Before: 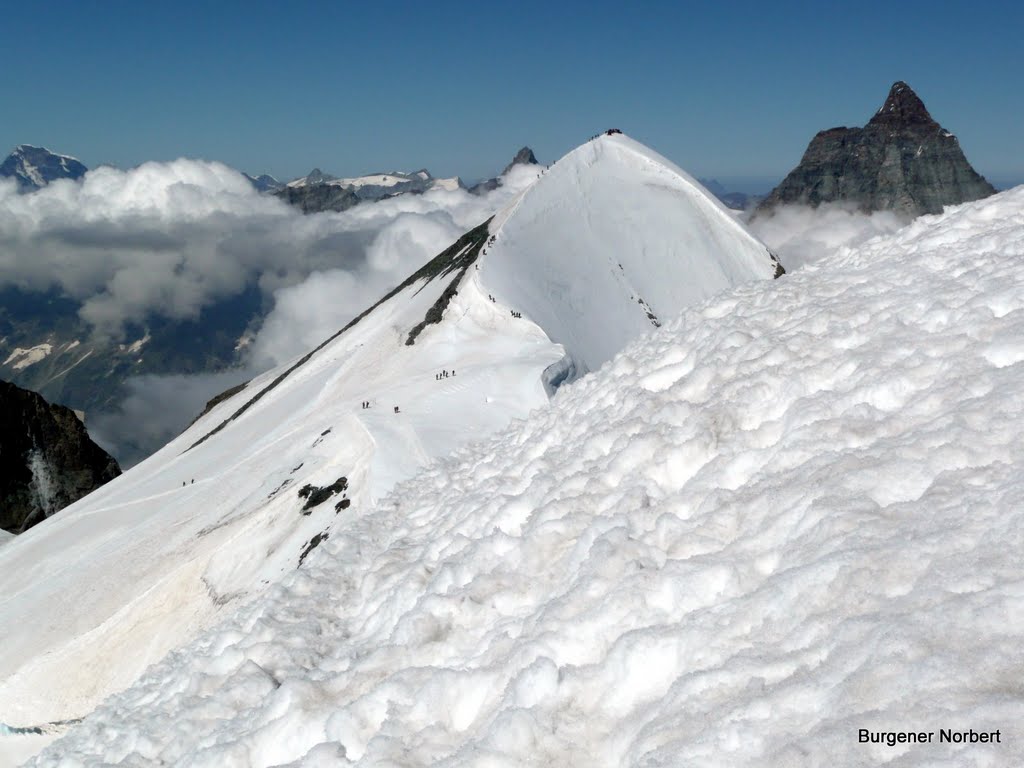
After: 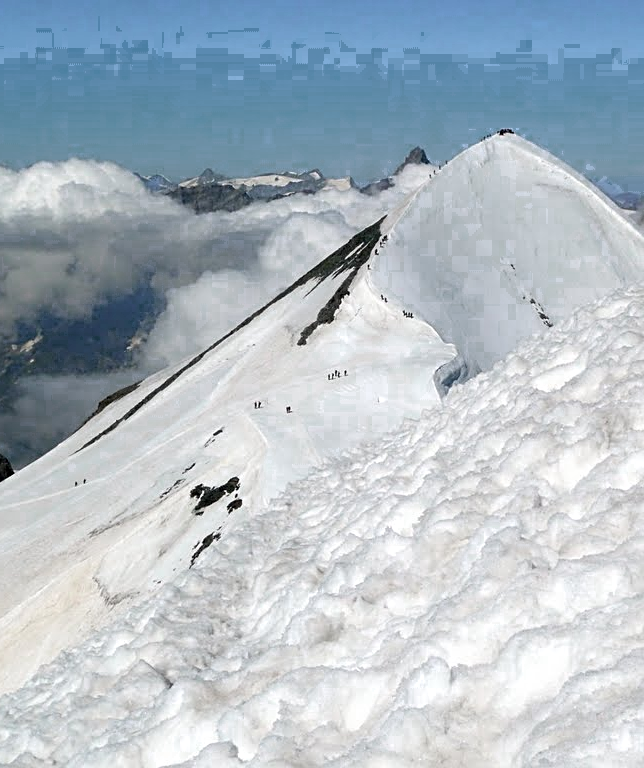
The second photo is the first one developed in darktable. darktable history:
color zones: curves: ch0 [(0.203, 0.433) (0.607, 0.517) (0.697, 0.696) (0.705, 0.897)]
sharpen: on, module defaults
crop: left 10.626%, right 26.448%
